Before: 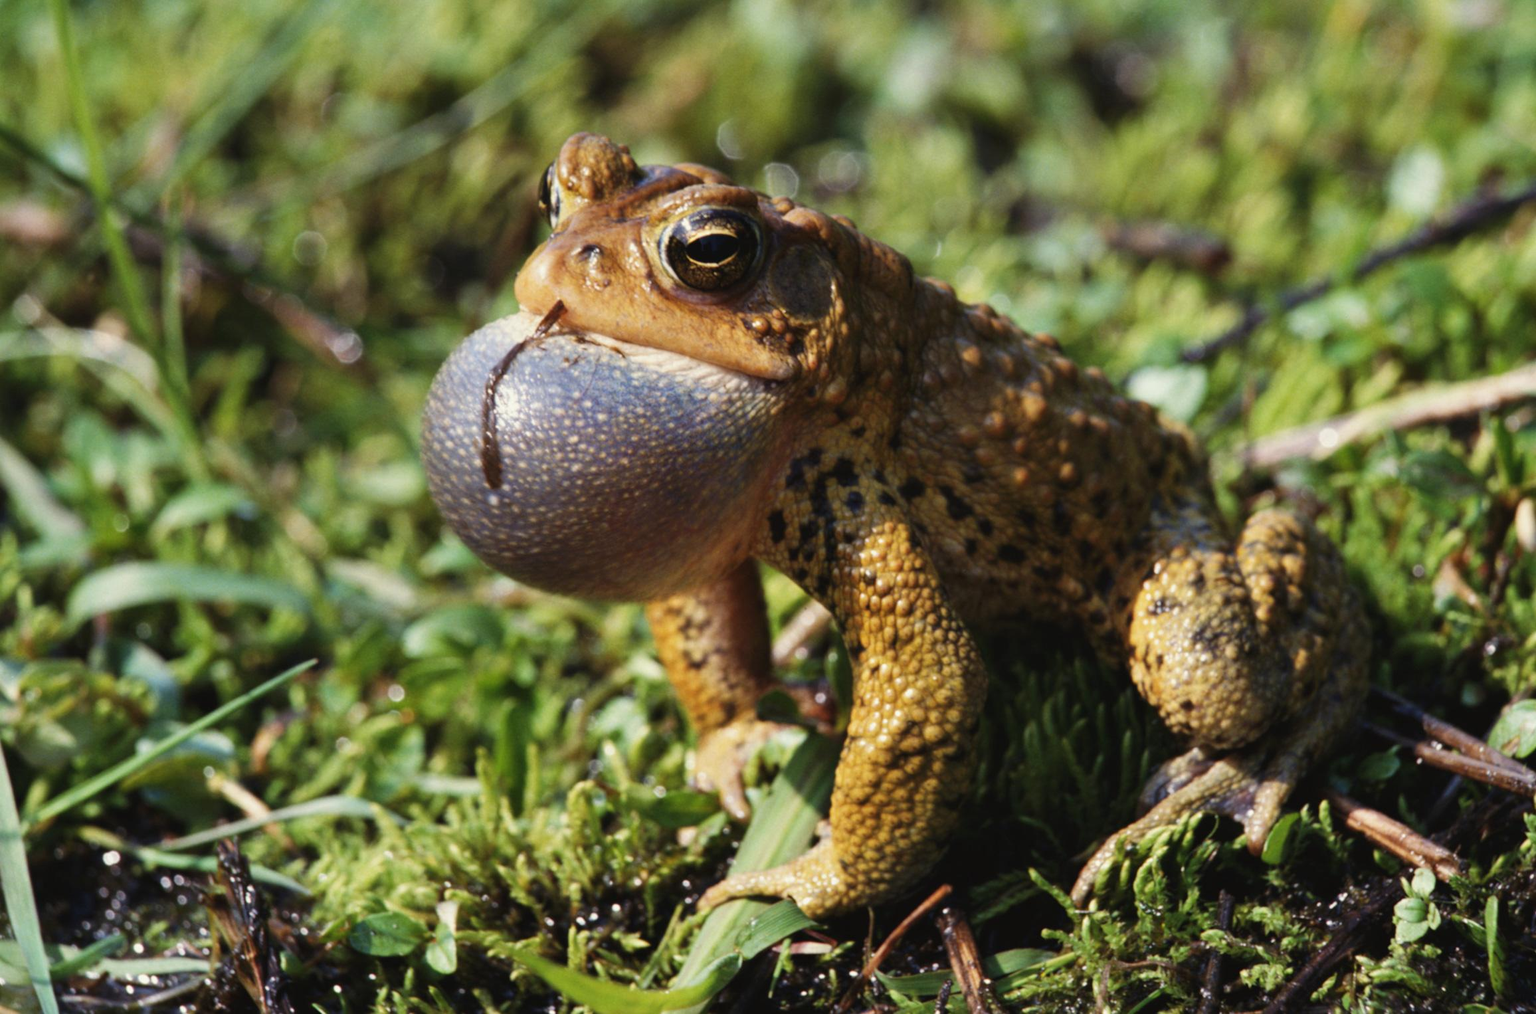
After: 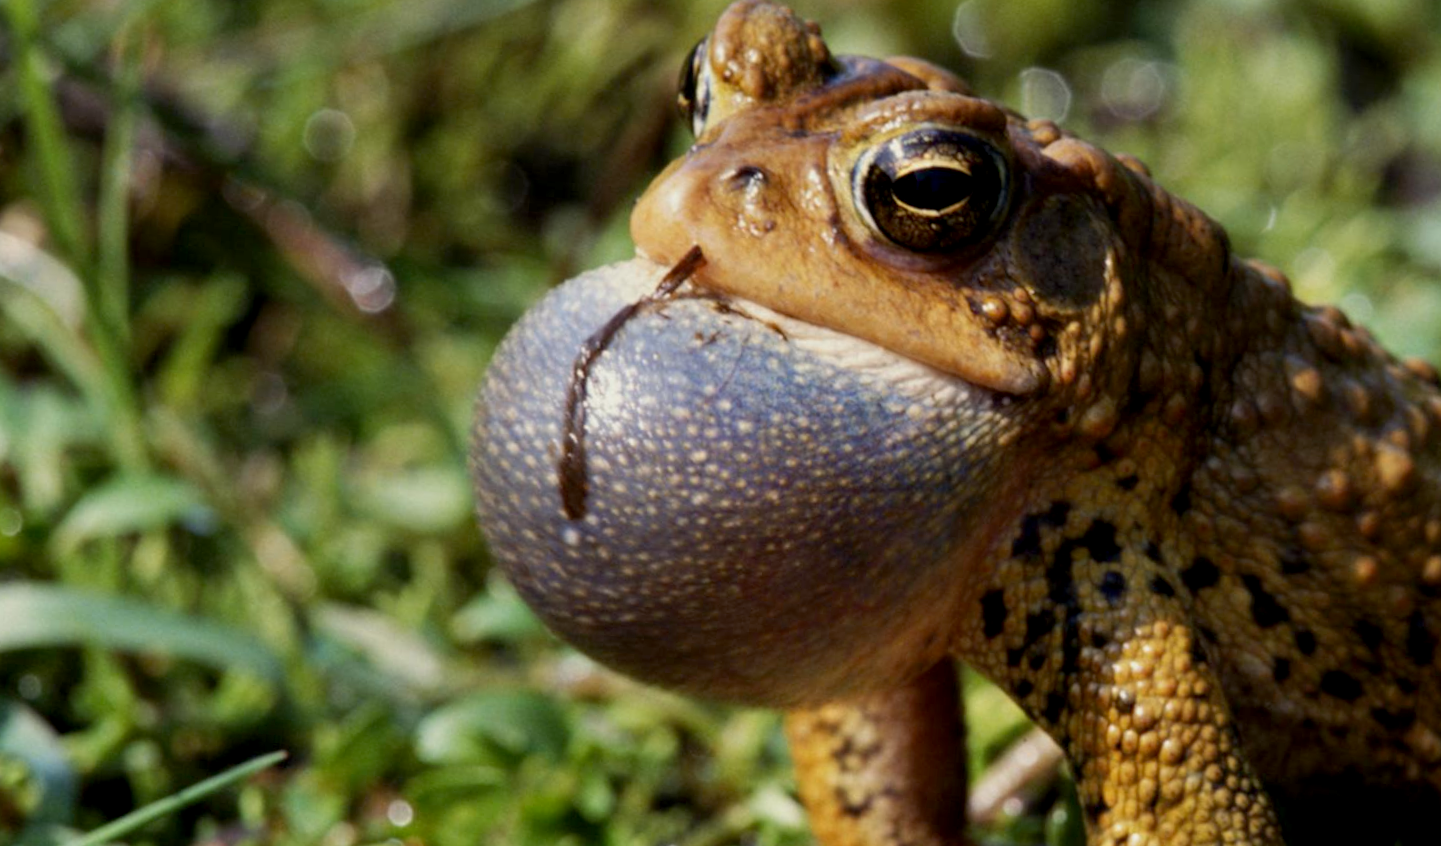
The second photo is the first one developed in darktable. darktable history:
crop and rotate: angle -4.99°, left 2.122%, top 6.945%, right 27.566%, bottom 30.519%
exposure: black level correction 0.009, exposure -0.159 EV, compensate highlight preservation false
